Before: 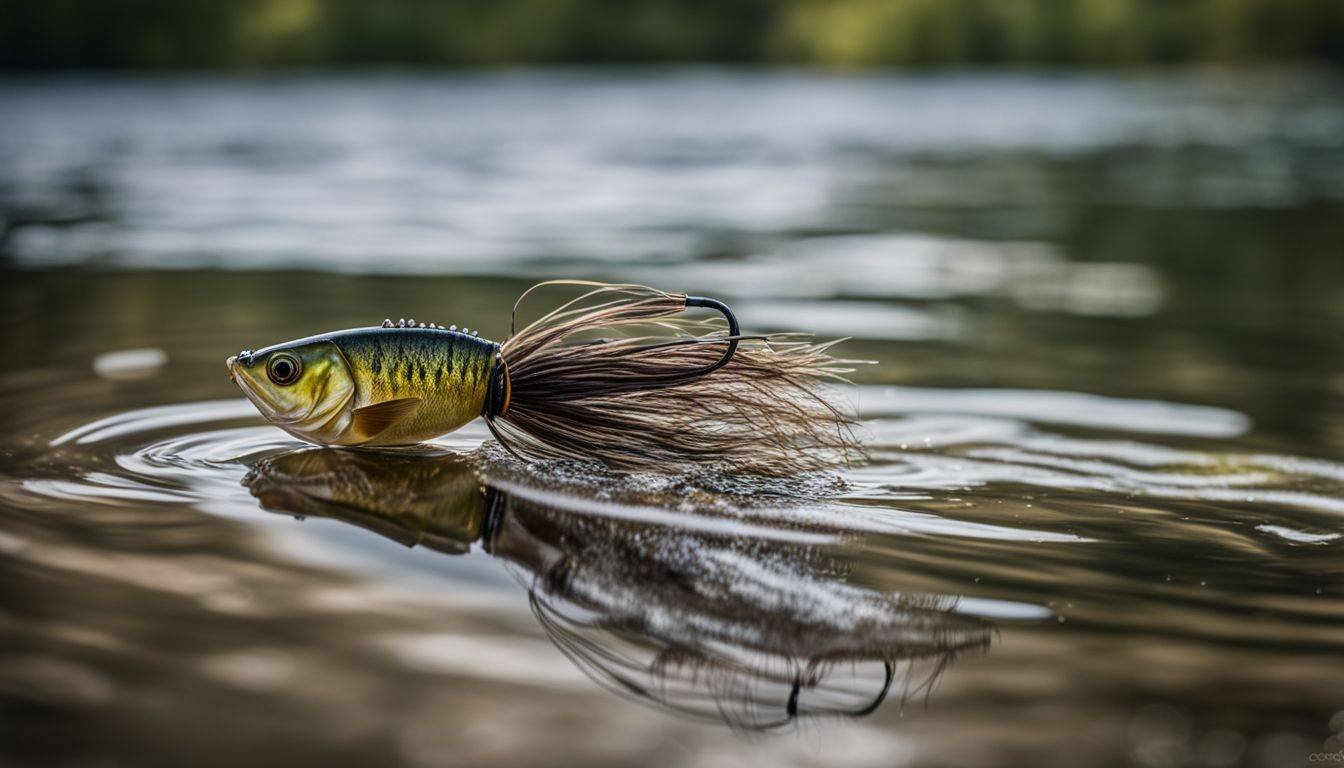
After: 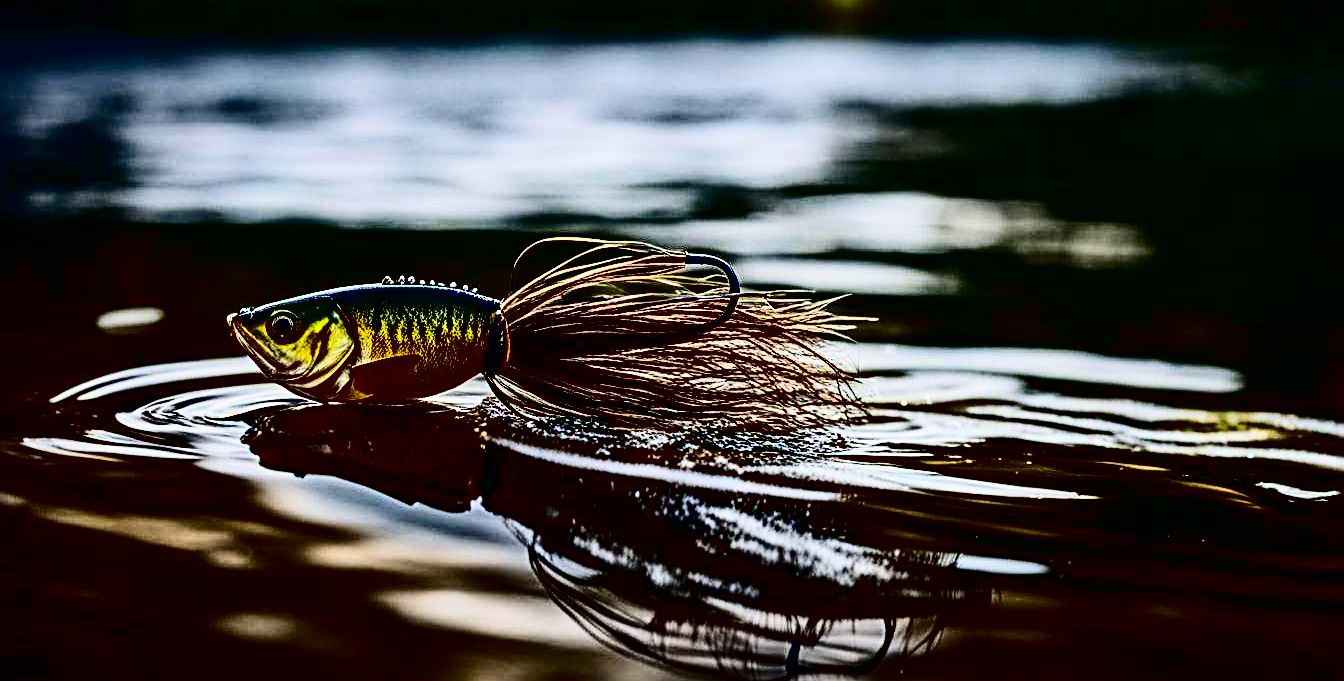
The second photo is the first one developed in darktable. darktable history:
sharpen: radius 3.025, amount 0.757
crop and rotate: top 5.609%, bottom 5.609%
contrast brightness saturation: contrast 0.77, brightness -1, saturation 1
